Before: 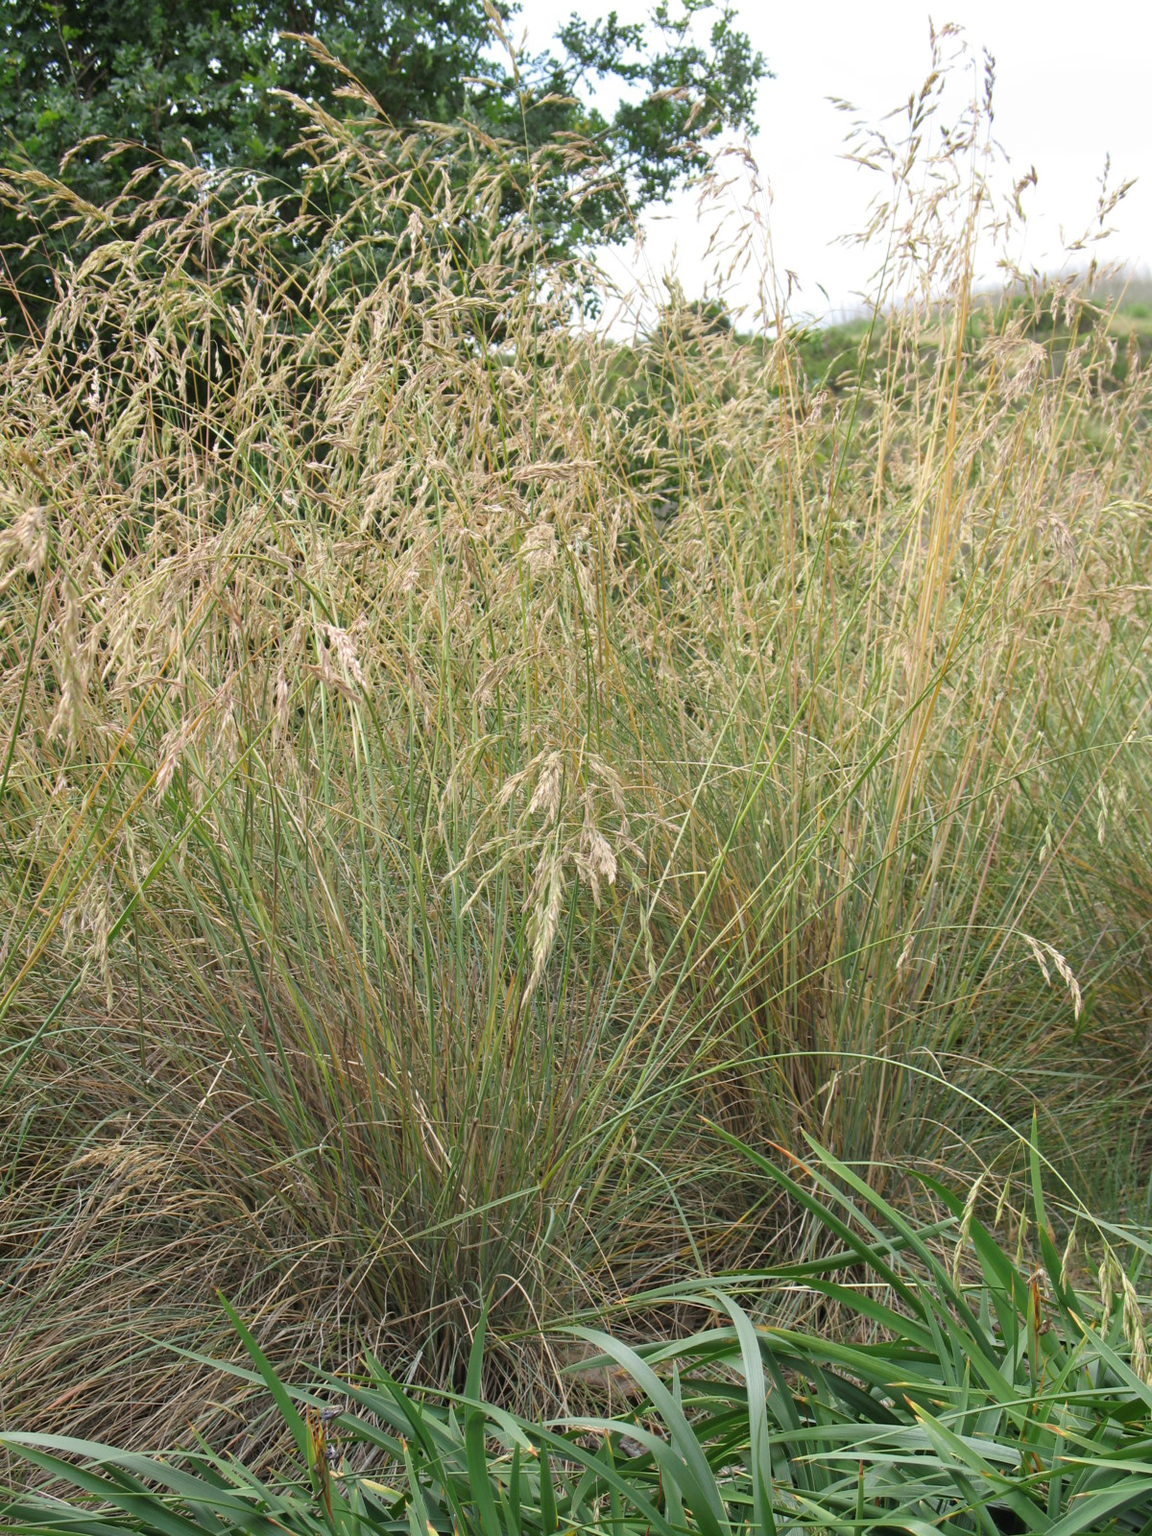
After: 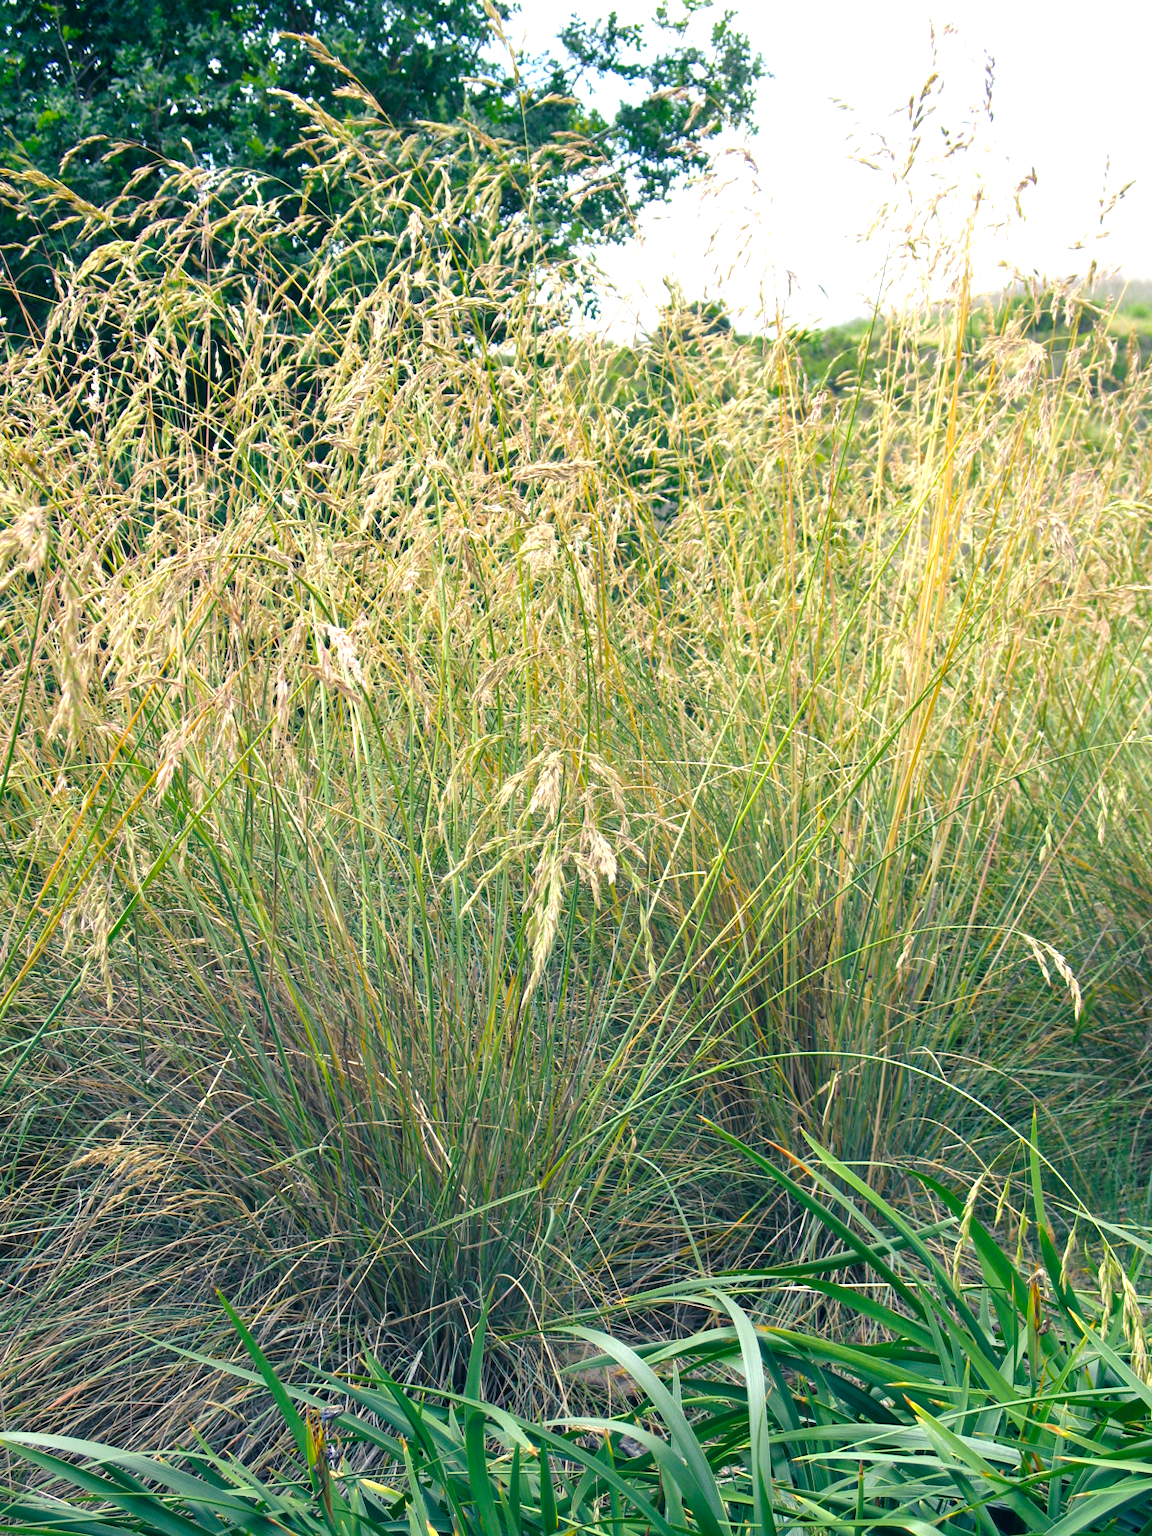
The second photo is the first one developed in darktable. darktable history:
color balance rgb: shadows lift › luminance -40.91%, shadows lift › chroma 14.008%, shadows lift › hue 258.22°, perceptual saturation grading › global saturation 30.187%, perceptual brilliance grading › global brilliance 18.257%
